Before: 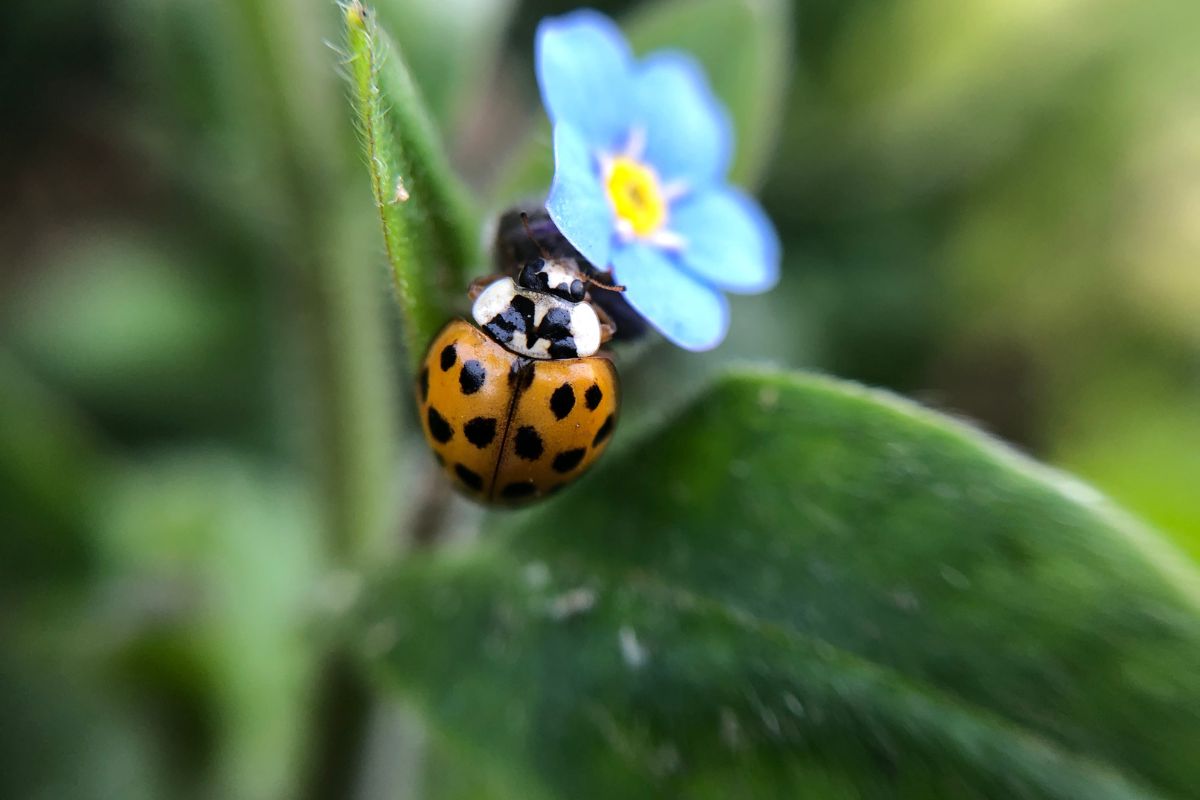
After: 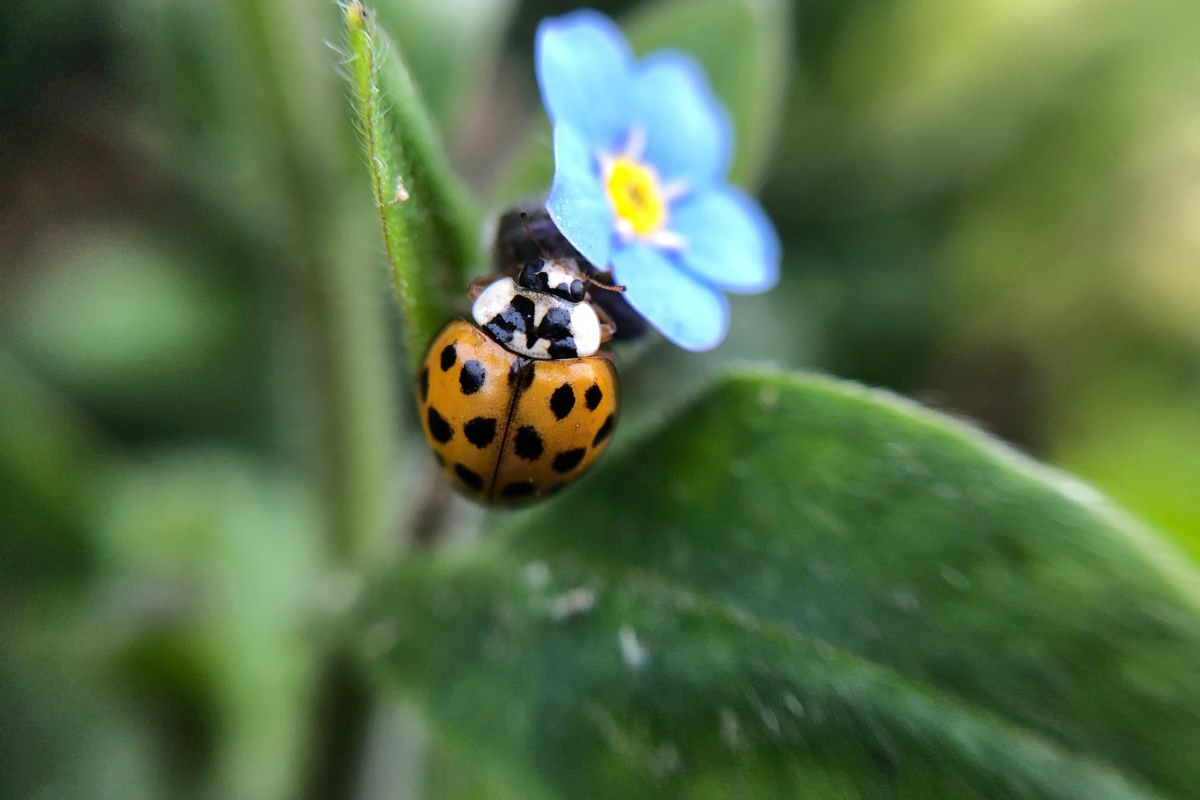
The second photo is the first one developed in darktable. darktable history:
shadows and highlights: shadows 52.26, highlights -28.63, soften with gaussian
